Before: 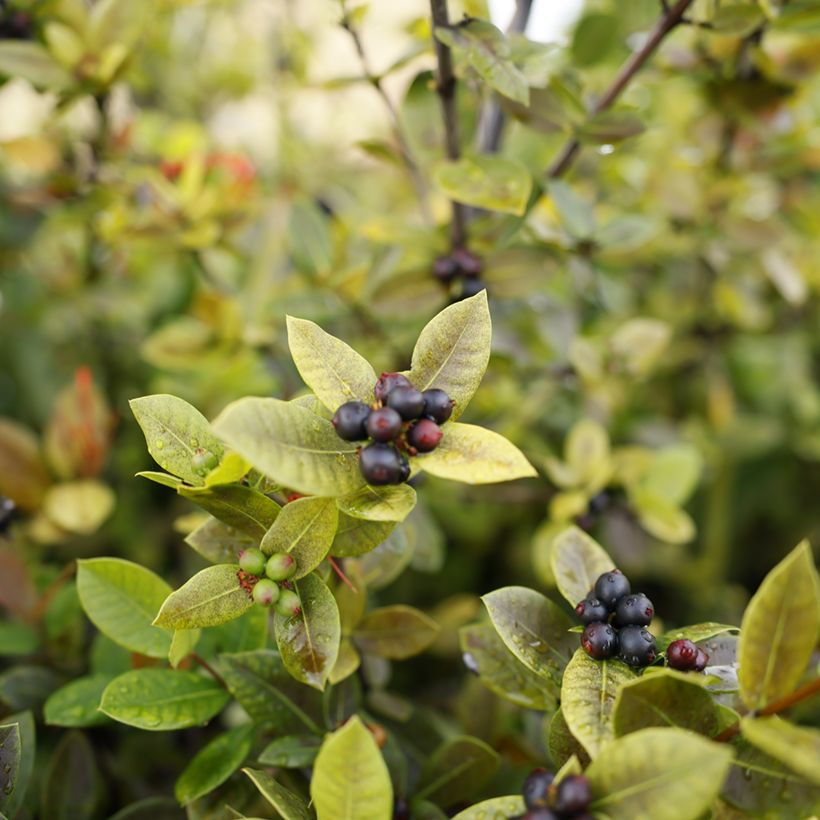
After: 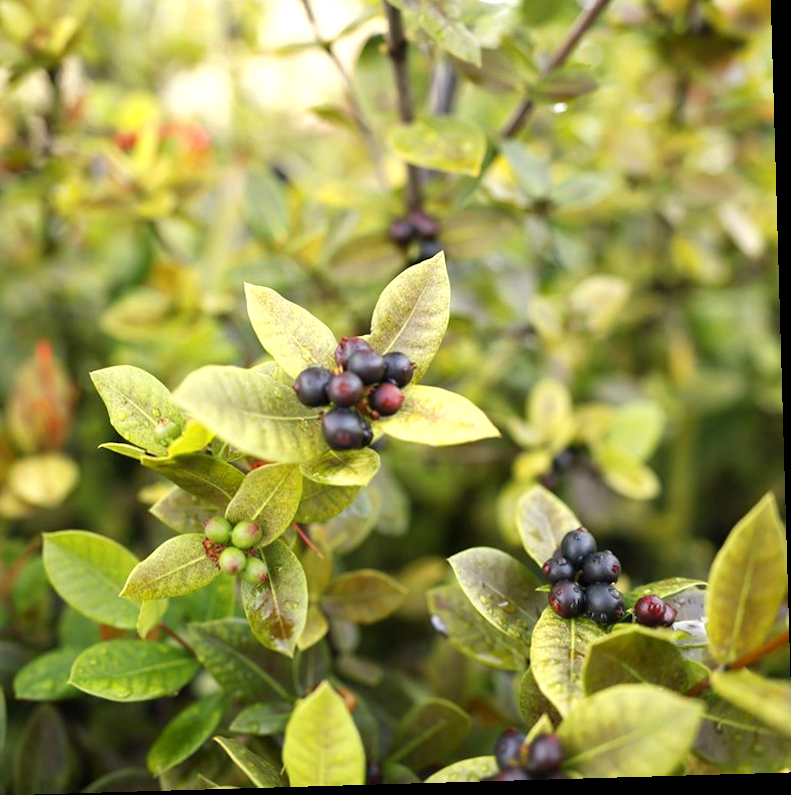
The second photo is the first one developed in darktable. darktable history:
crop and rotate: angle 1.67°, left 6.12%, top 5.694%
exposure: exposure 0.549 EV, compensate highlight preservation false
